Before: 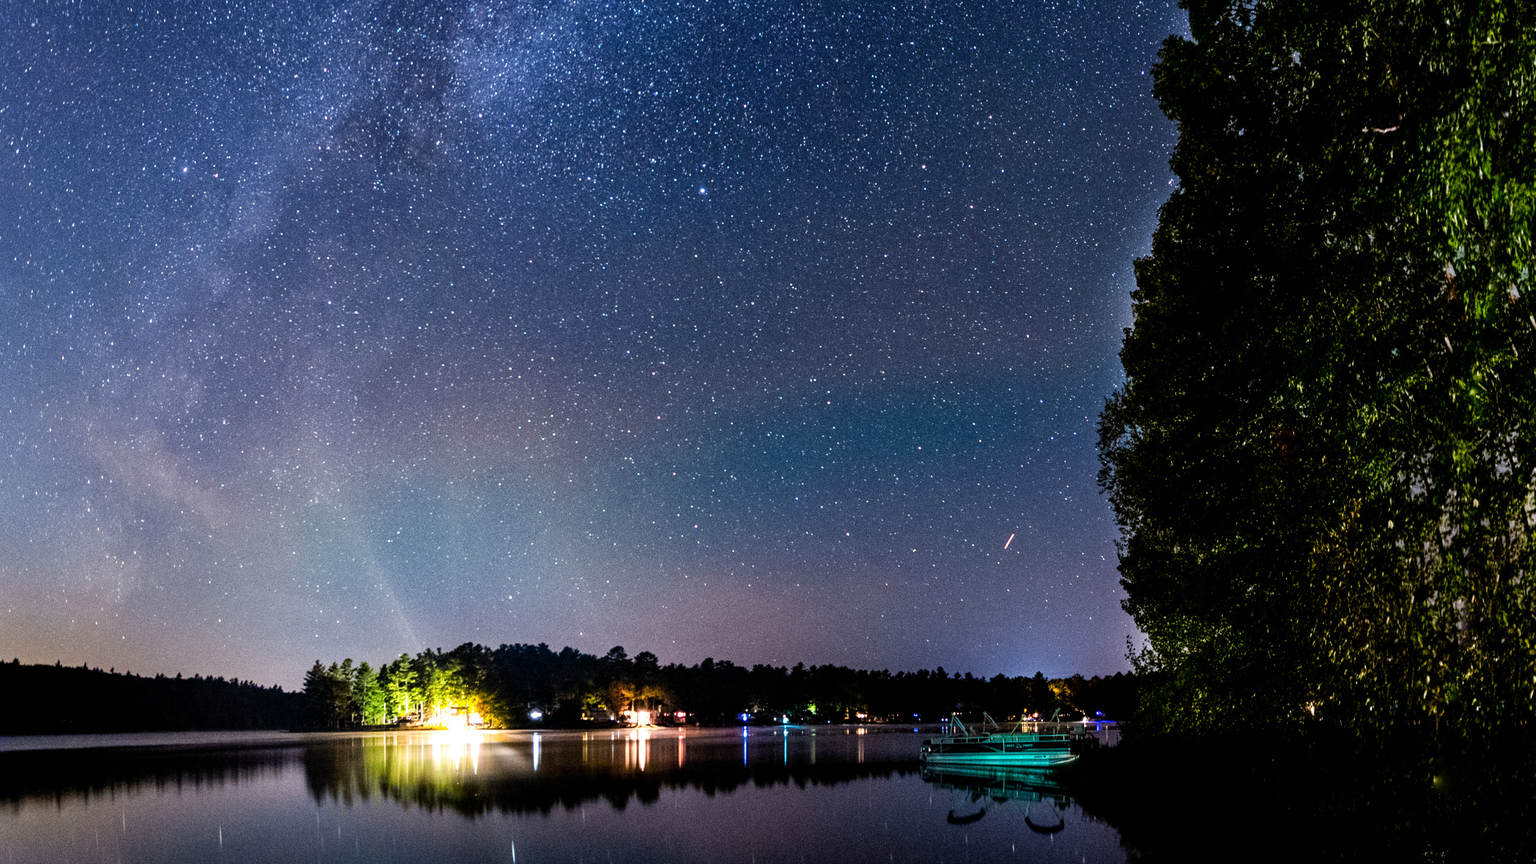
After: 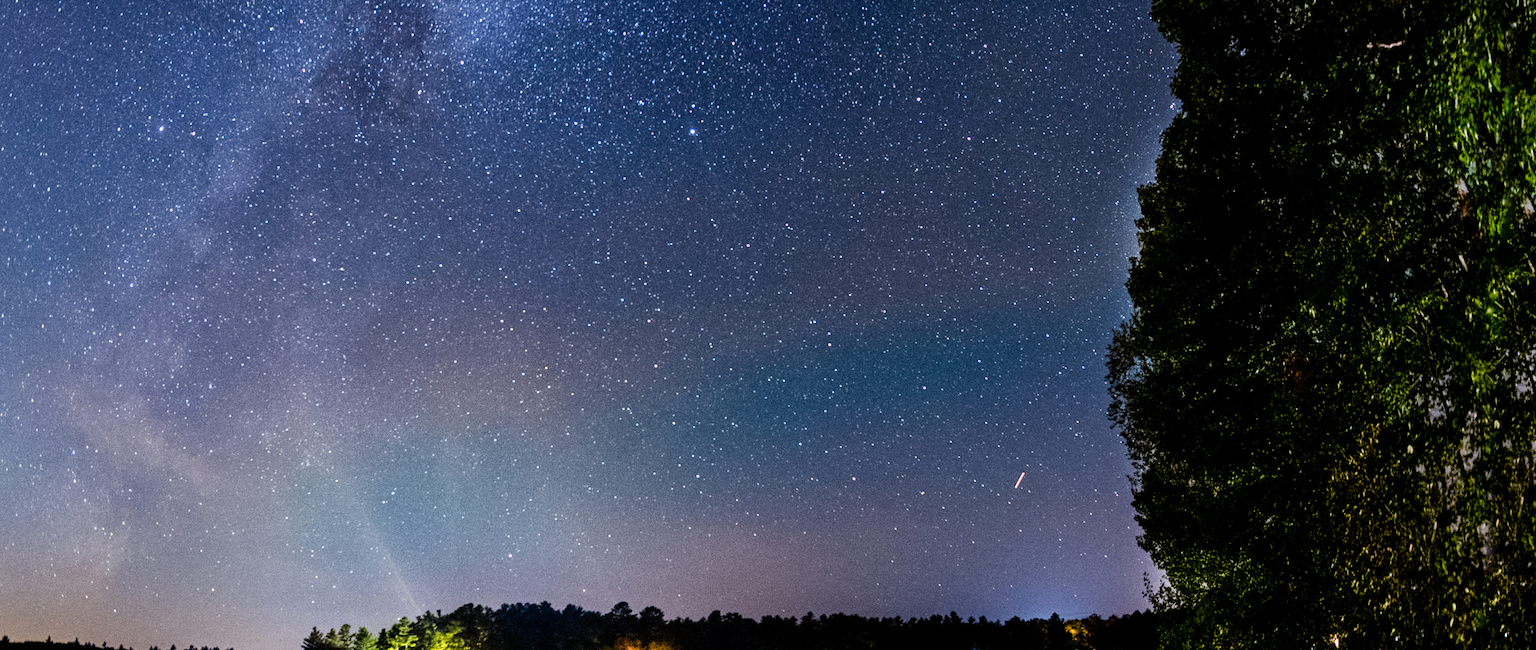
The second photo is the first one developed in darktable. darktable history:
tone equalizer: on, module defaults
crop: top 5.667%, bottom 17.637%
rotate and perspective: rotation -2°, crop left 0.022, crop right 0.978, crop top 0.049, crop bottom 0.951
